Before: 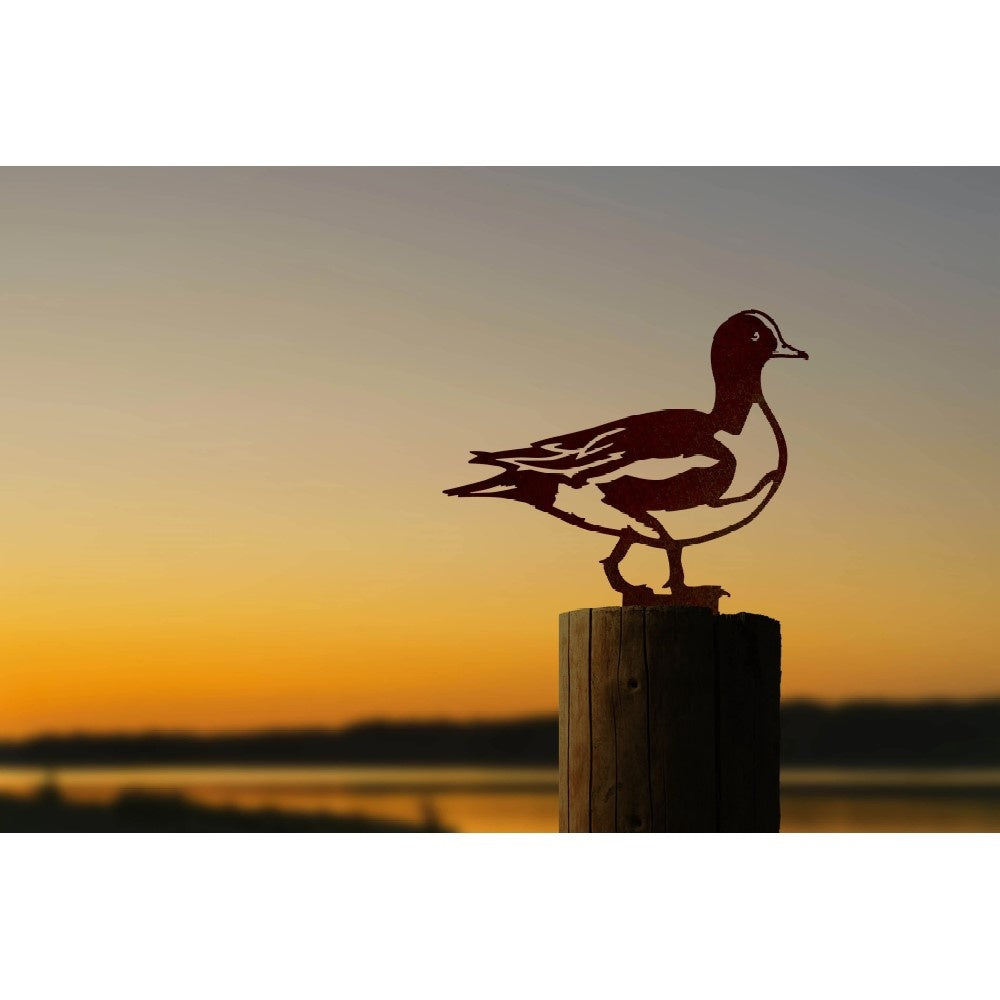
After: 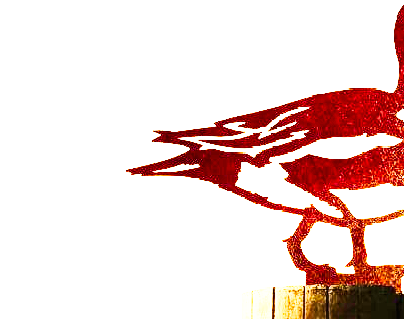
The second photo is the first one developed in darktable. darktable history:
base curve: curves: ch0 [(0, 0) (0.007, 0.004) (0.027, 0.03) (0.046, 0.07) (0.207, 0.54) (0.442, 0.872) (0.673, 0.972) (1, 1)], preserve colors none
crop: left 31.751%, top 32.172%, right 27.8%, bottom 35.83%
velvia: strength 45%
exposure: exposure 3 EV, compensate highlight preservation false
rgb curve: curves: ch0 [(0, 0) (0.284, 0.292) (0.505, 0.644) (1, 1)], compensate middle gray true
white balance: red 0.976, blue 1.04
color balance rgb: shadows lift › luminance -20%, power › hue 72.24°, highlights gain › luminance 15%, global offset › hue 171.6°, perceptual saturation grading › highlights -30%, perceptual saturation grading › shadows 20%, global vibrance 30%, contrast 10%
